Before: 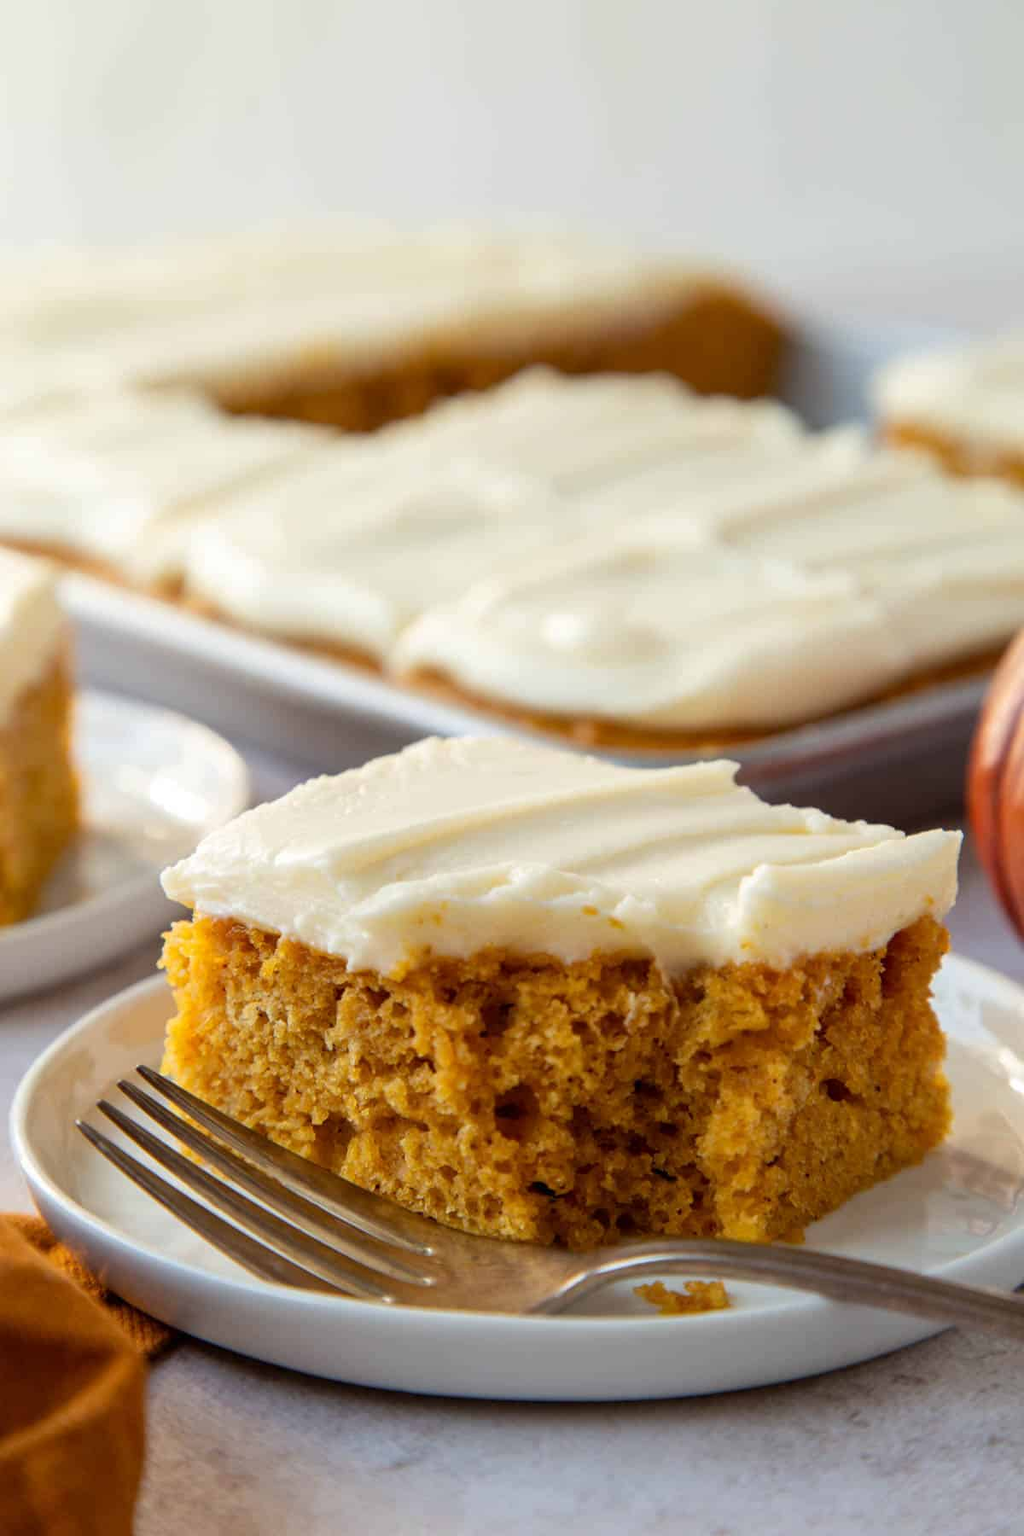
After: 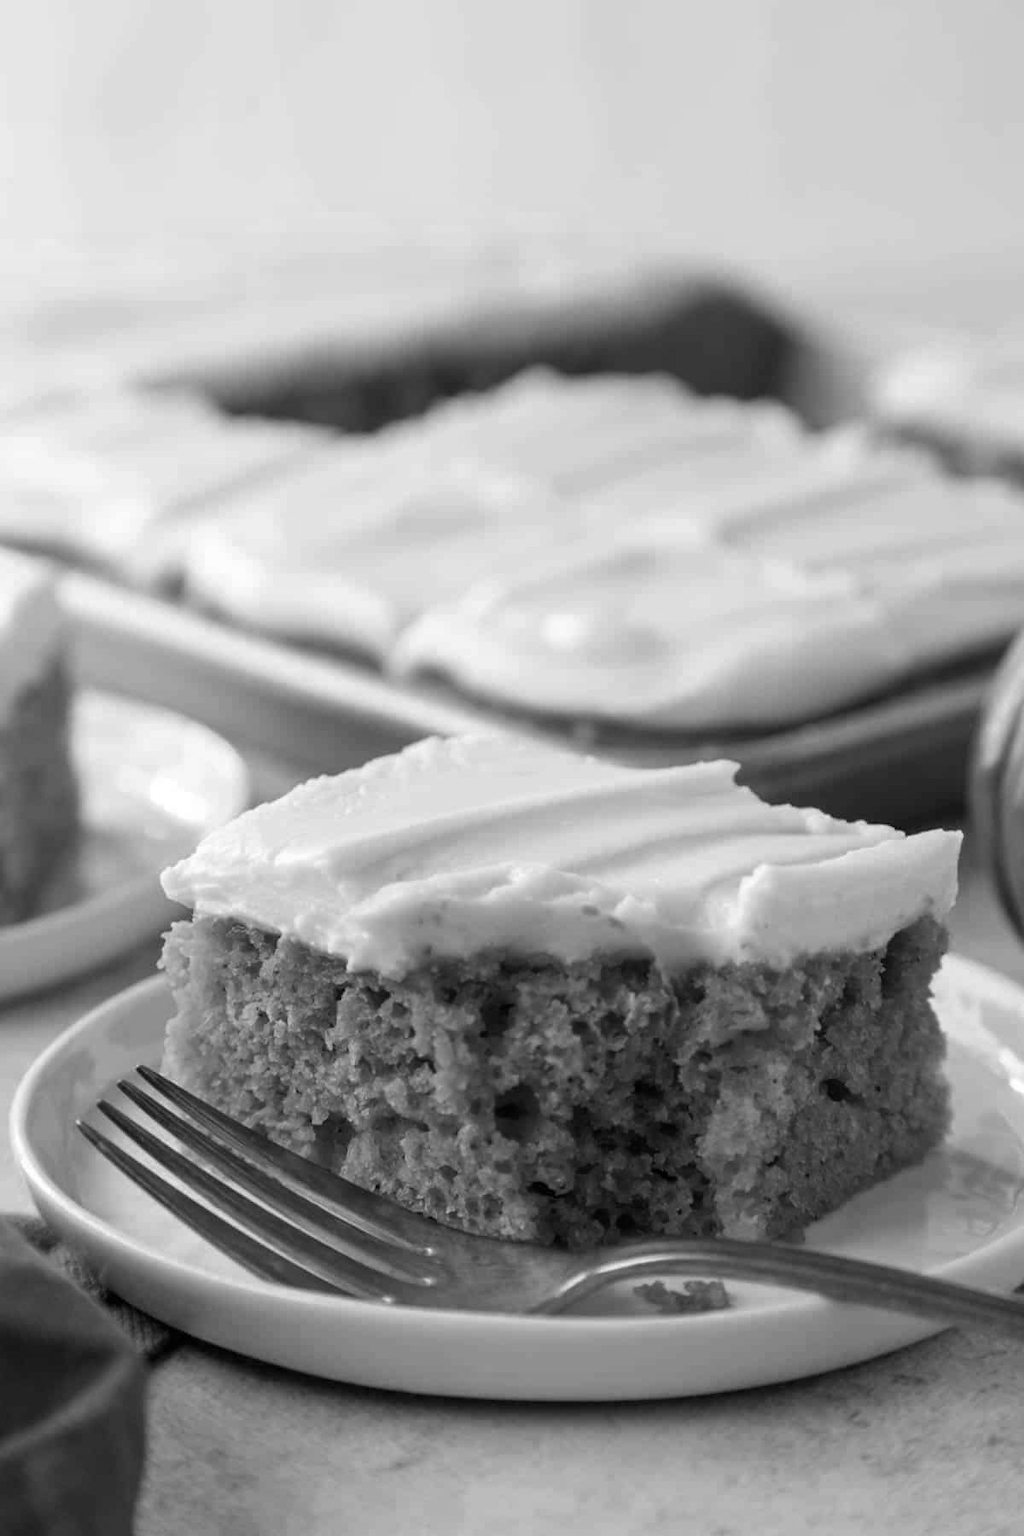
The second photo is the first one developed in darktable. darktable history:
color calibration: output gray [0.246, 0.254, 0.501, 0], illuminant Planckian (black body), x 0.375, y 0.374, temperature 4115.31 K
